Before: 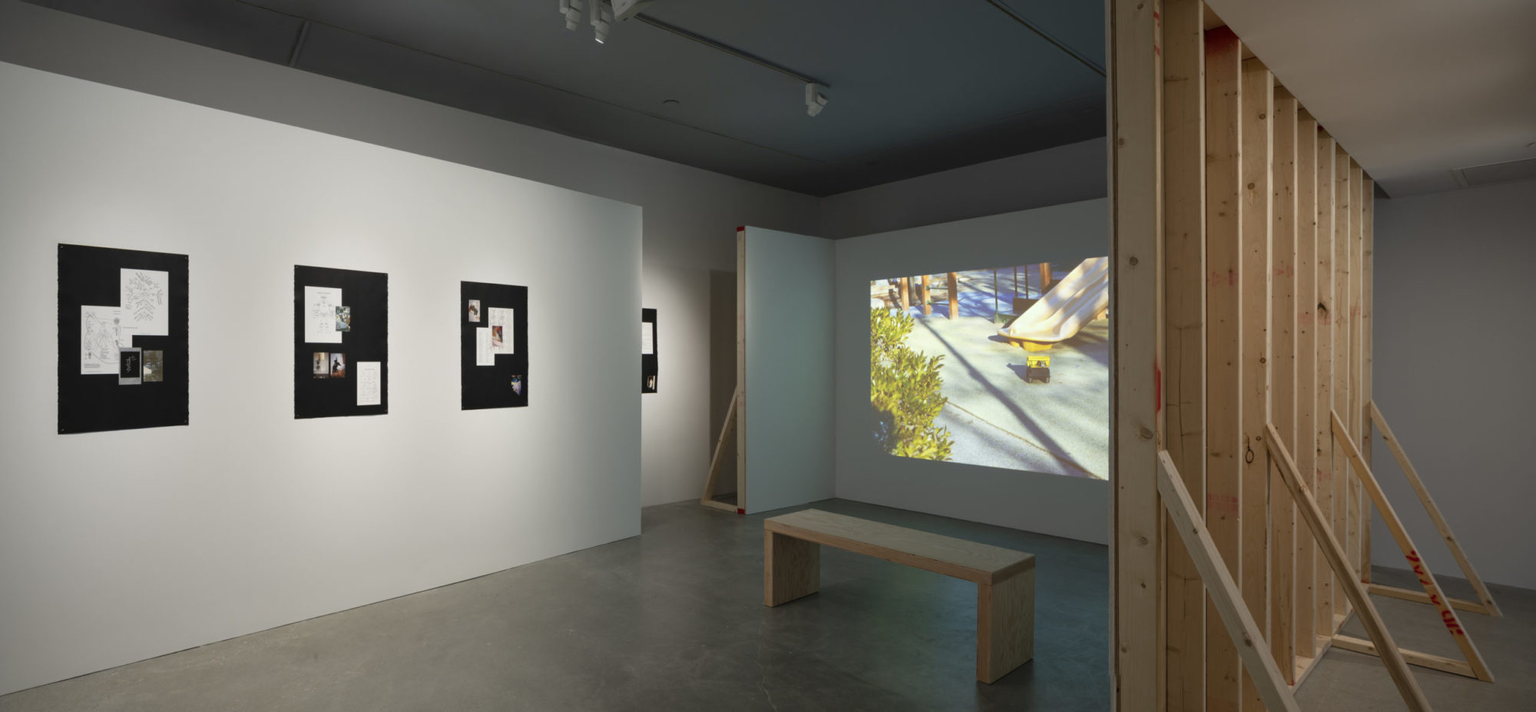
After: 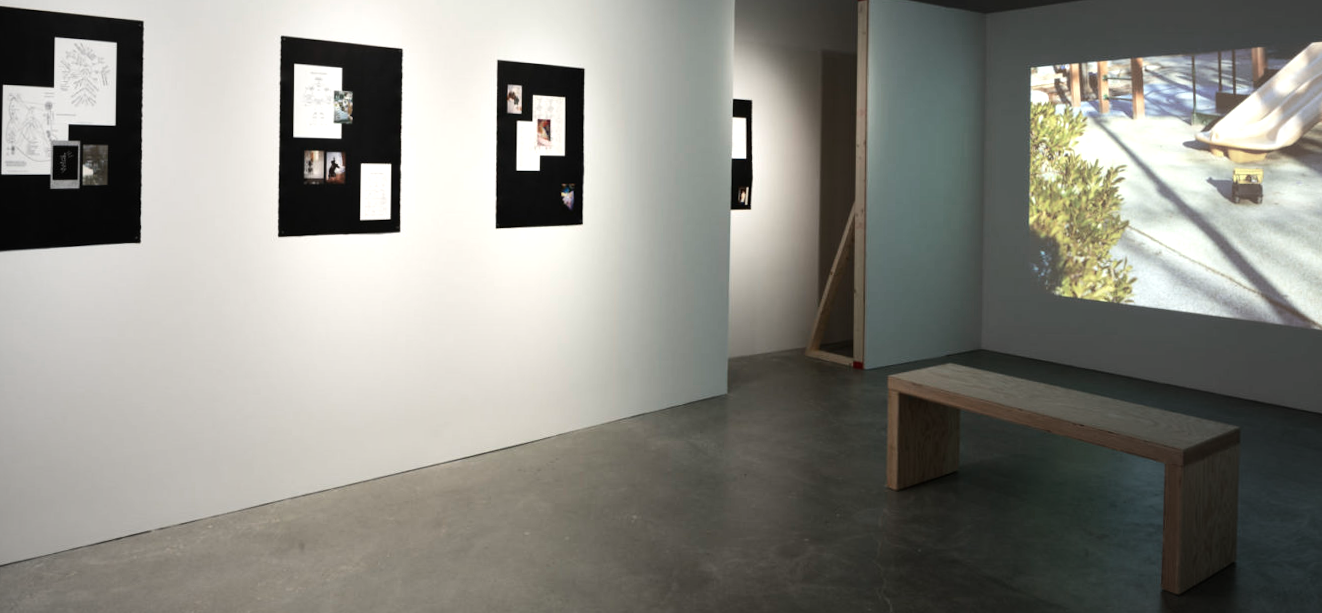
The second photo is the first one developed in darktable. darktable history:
tone equalizer: -8 EV -0.75 EV, -7 EV -0.7 EV, -6 EV -0.6 EV, -5 EV -0.4 EV, -3 EV 0.4 EV, -2 EV 0.6 EV, -1 EV 0.7 EV, +0 EV 0.75 EV, edges refinement/feathering 500, mask exposure compensation -1.57 EV, preserve details no
vignetting: fall-off start 18.21%, fall-off radius 137.95%, brightness -0.207, center (-0.078, 0.066), width/height ratio 0.62, shape 0.59
crop and rotate: angle -0.82°, left 3.85%, top 31.828%, right 27.992%
